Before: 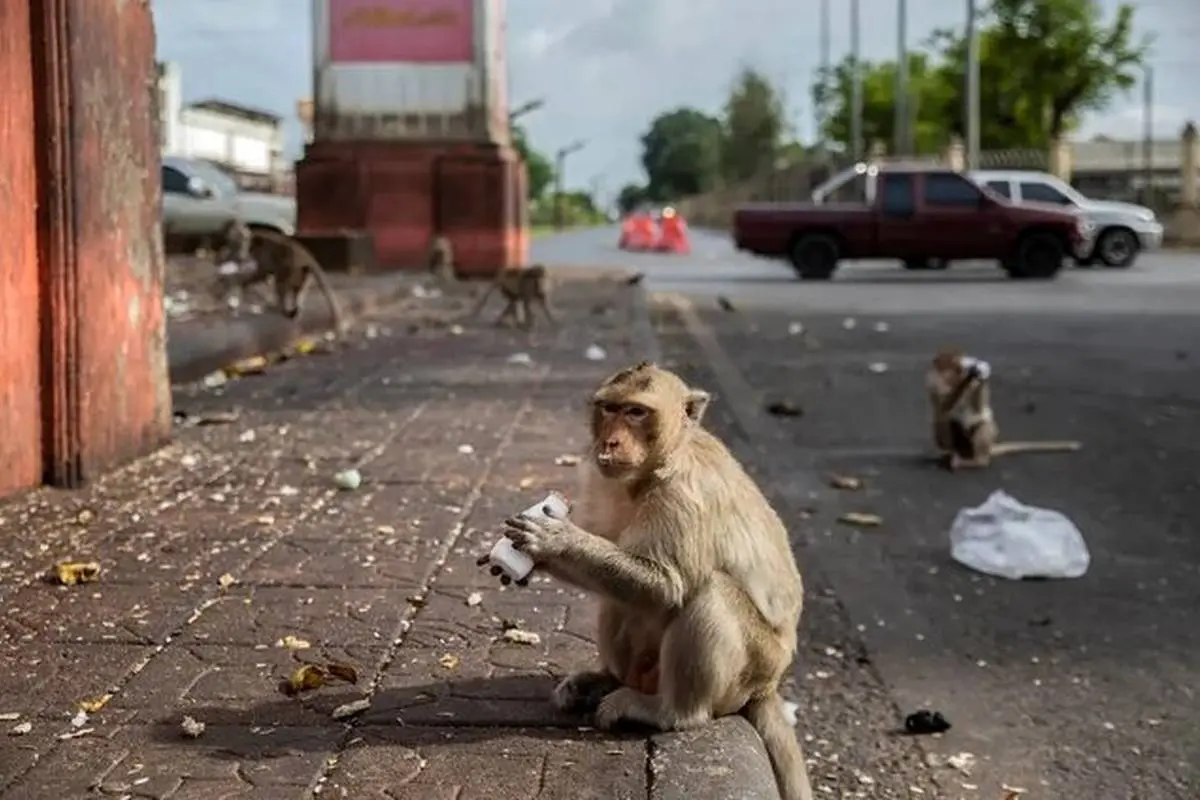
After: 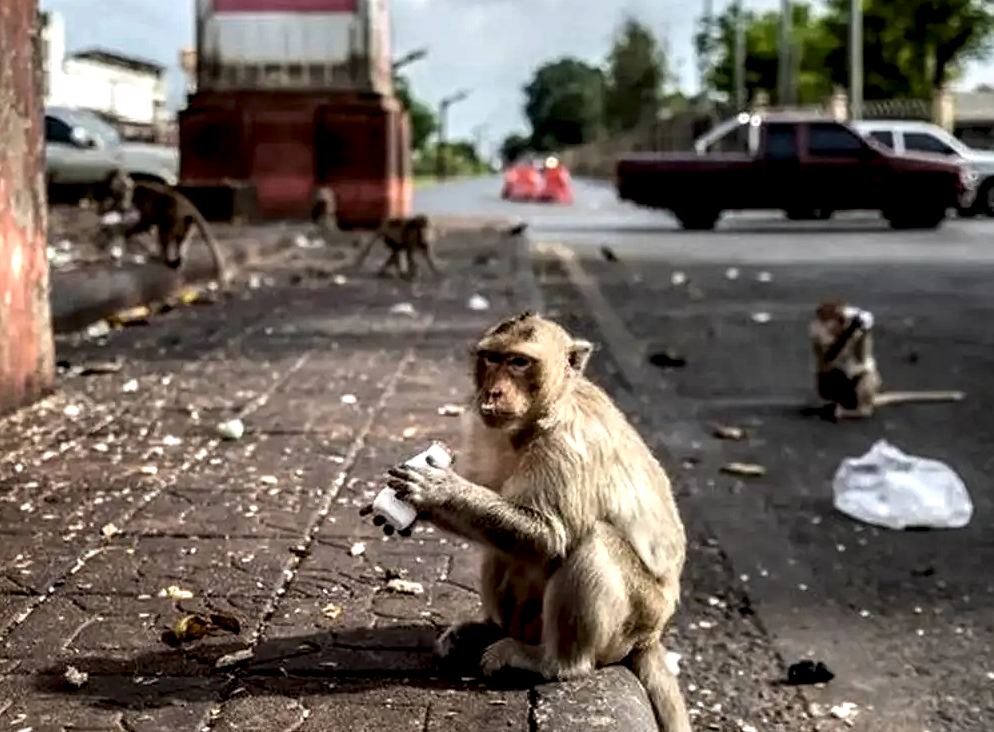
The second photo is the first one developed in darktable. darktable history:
crop: left 9.807%, top 6.259%, right 7.334%, bottom 2.177%
local contrast: highlights 80%, shadows 57%, detail 175%, midtone range 0.602
